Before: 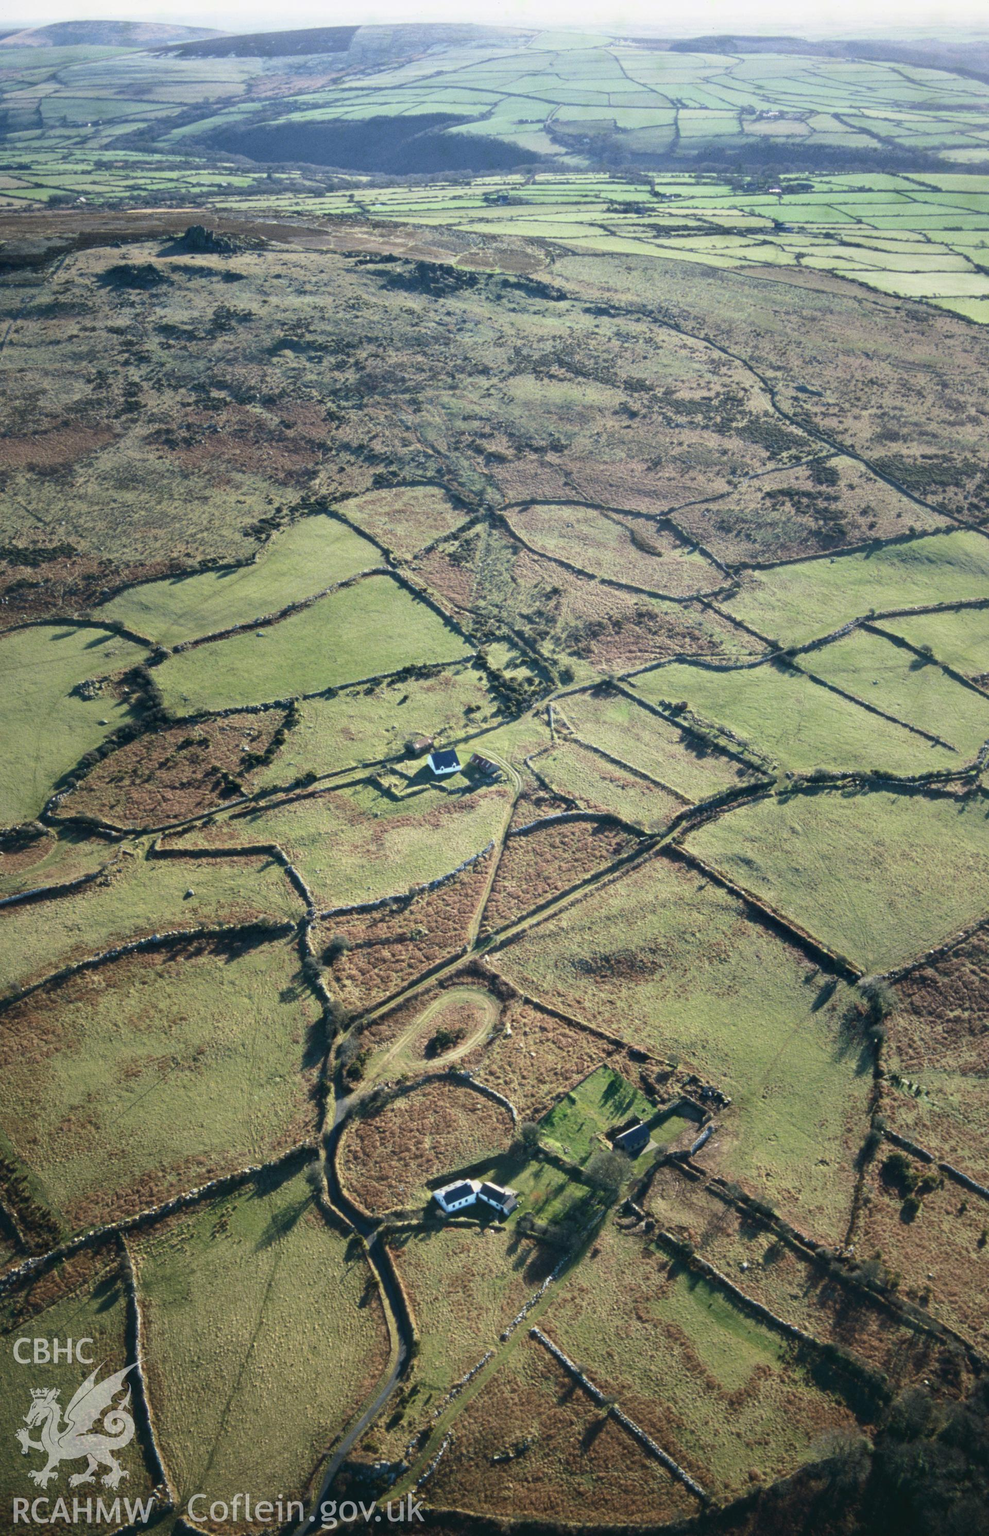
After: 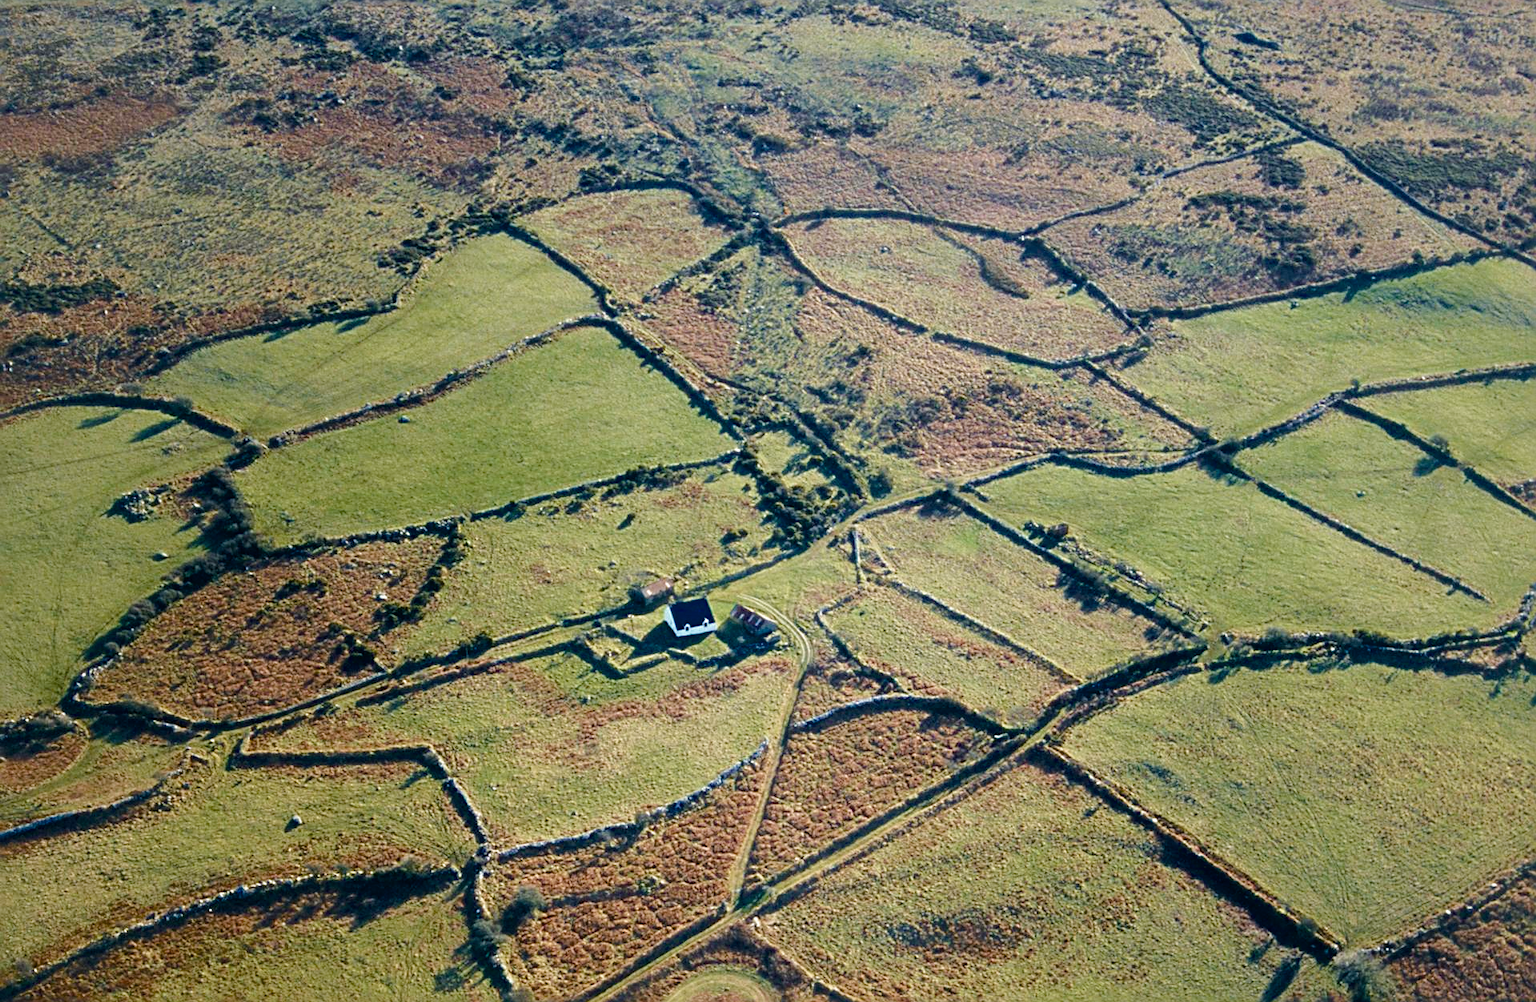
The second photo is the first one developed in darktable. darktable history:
contrast brightness saturation: saturation -0.063
base curve: curves: ch0 [(0, 0) (0.297, 0.298) (1, 1)], preserve colors none
sharpen: radius 2.54, amount 0.647
crop and rotate: top 23.765%, bottom 34.226%
velvia: strength 27.52%
color zones: curves: ch0 [(0, 0.444) (0.143, 0.442) (0.286, 0.441) (0.429, 0.441) (0.571, 0.441) (0.714, 0.441) (0.857, 0.442) (1, 0.444)]
color balance rgb: power › luminance -3.523%, power › hue 141.48°, highlights gain › chroma 0.111%, highlights gain › hue 332°, perceptual saturation grading › global saturation 24.008%, perceptual saturation grading › highlights -23.445%, perceptual saturation grading › mid-tones 24.646%, perceptual saturation grading › shadows 39.678%, perceptual brilliance grading › mid-tones 10.502%, perceptual brilliance grading › shadows 15.843%, saturation formula JzAzBz (2021)
